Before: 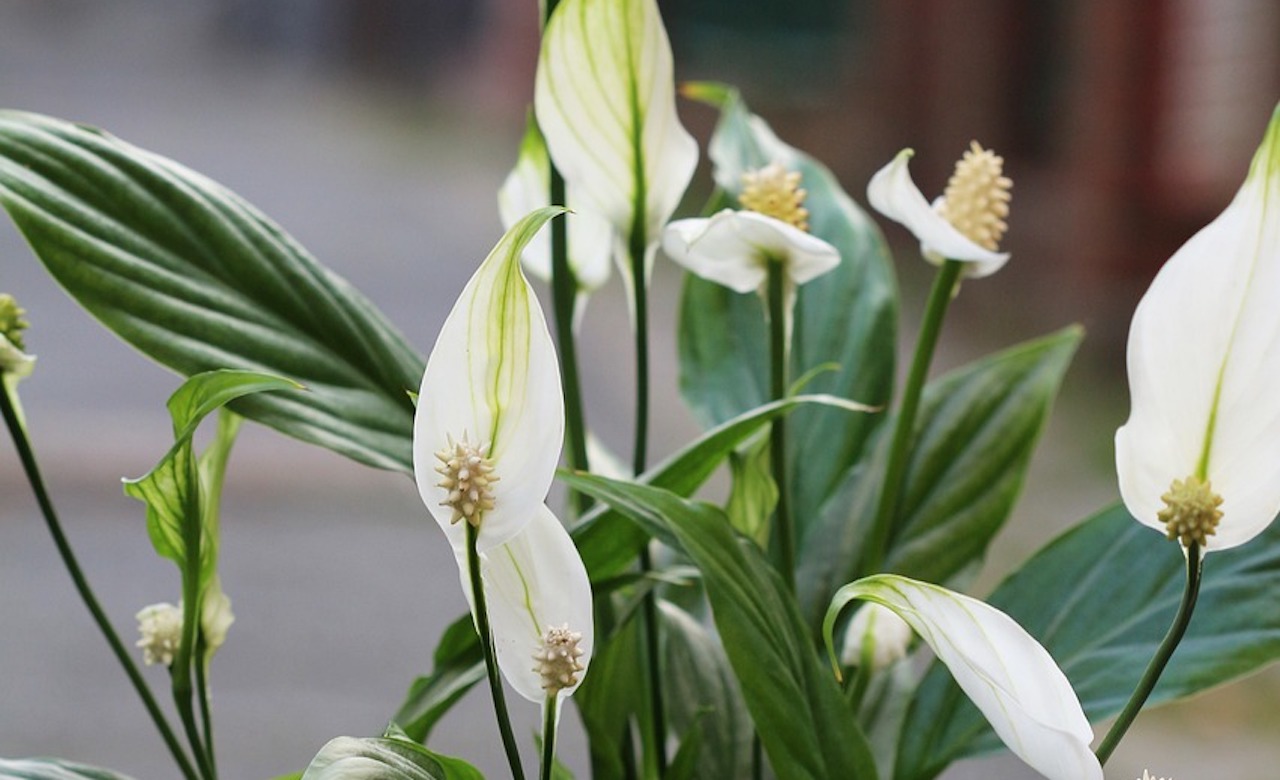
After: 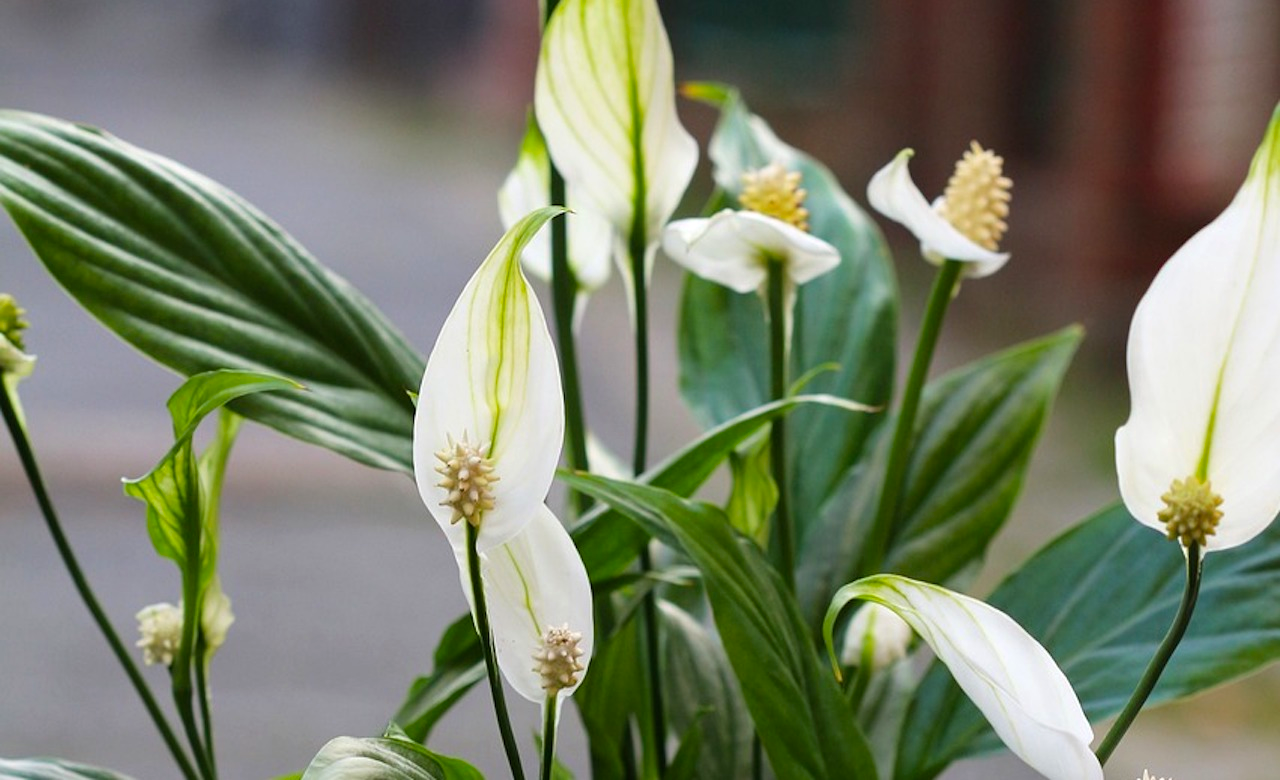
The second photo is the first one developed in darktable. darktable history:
color balance rgb: perceptual saturation grading › global saturation 25.163%, contrast 5.195%
